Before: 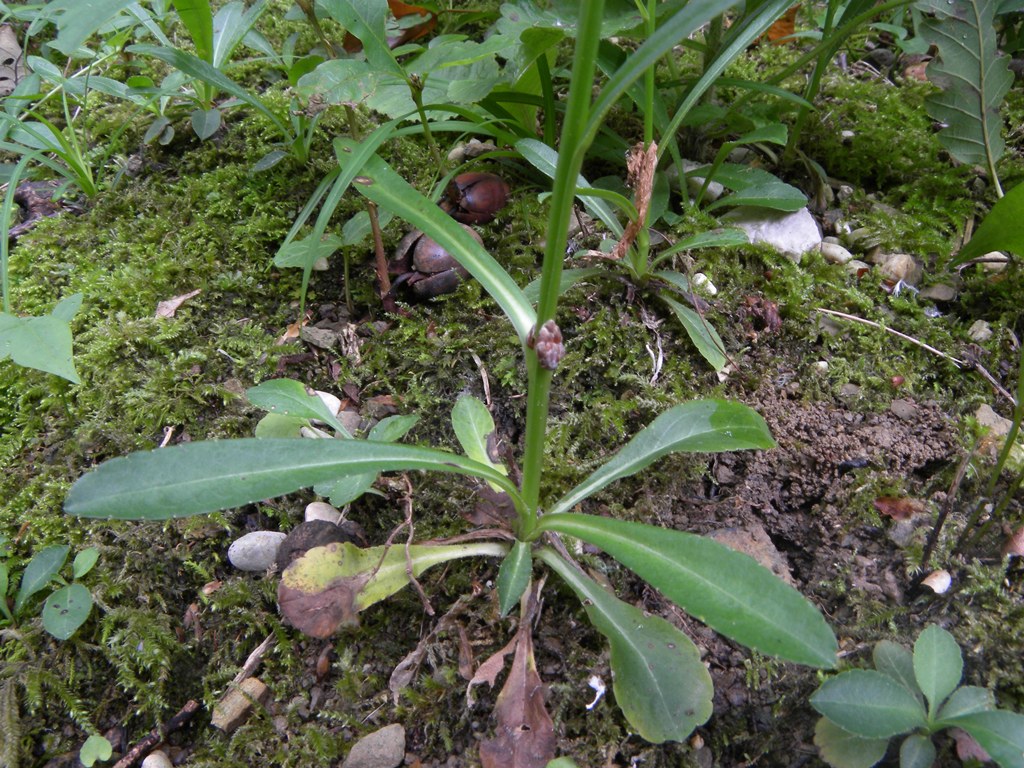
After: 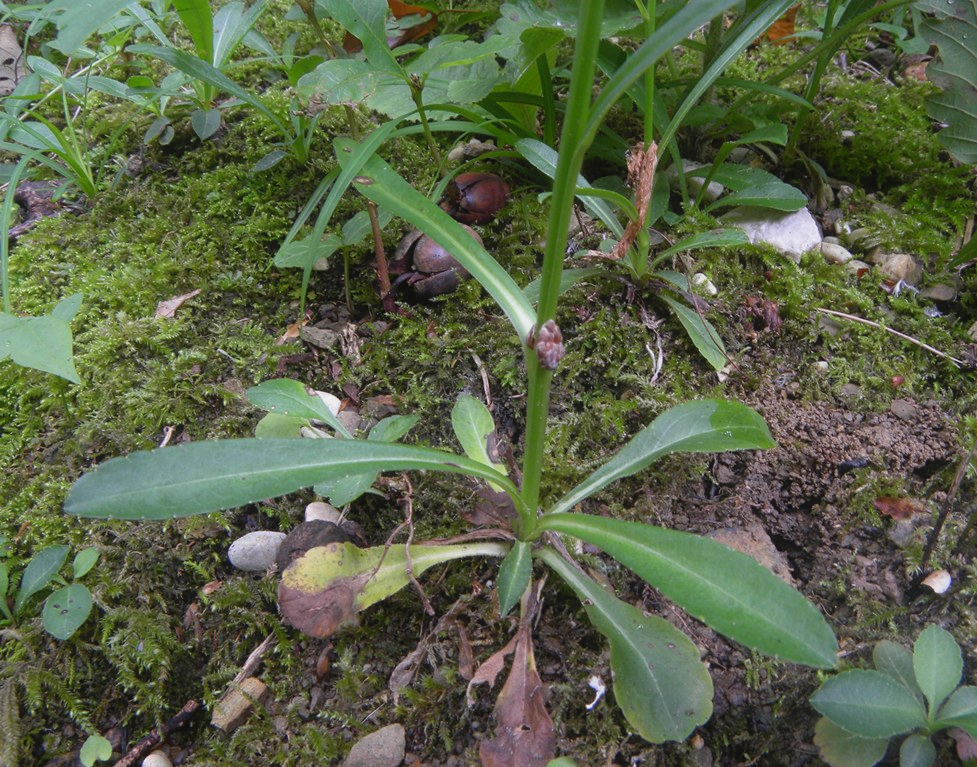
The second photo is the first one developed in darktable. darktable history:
crop: right 4.536%, bottom 0.02%
contrast equalizer: octaves 7, y [[0.5, 0.486, 0.447, 0.446, 0.489, 0.5], [0.5 ×6], [0.5 ×6], [0 ×6], [0 ×6]]
